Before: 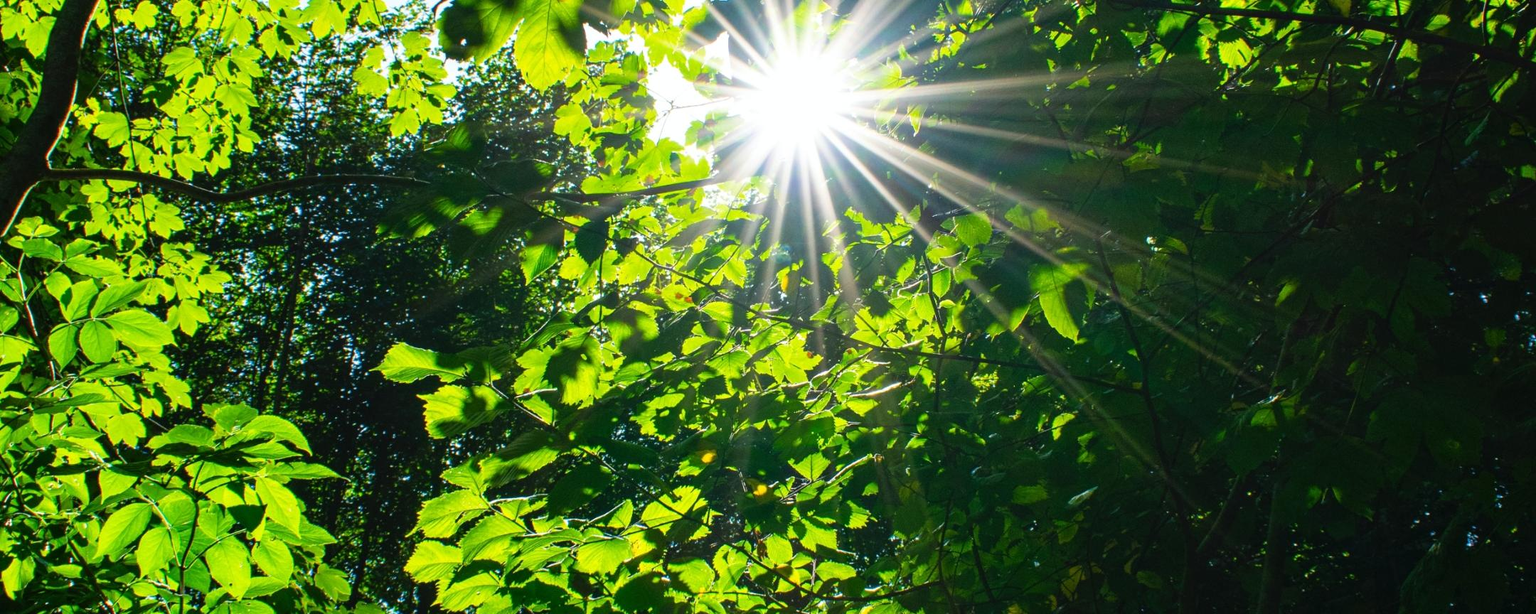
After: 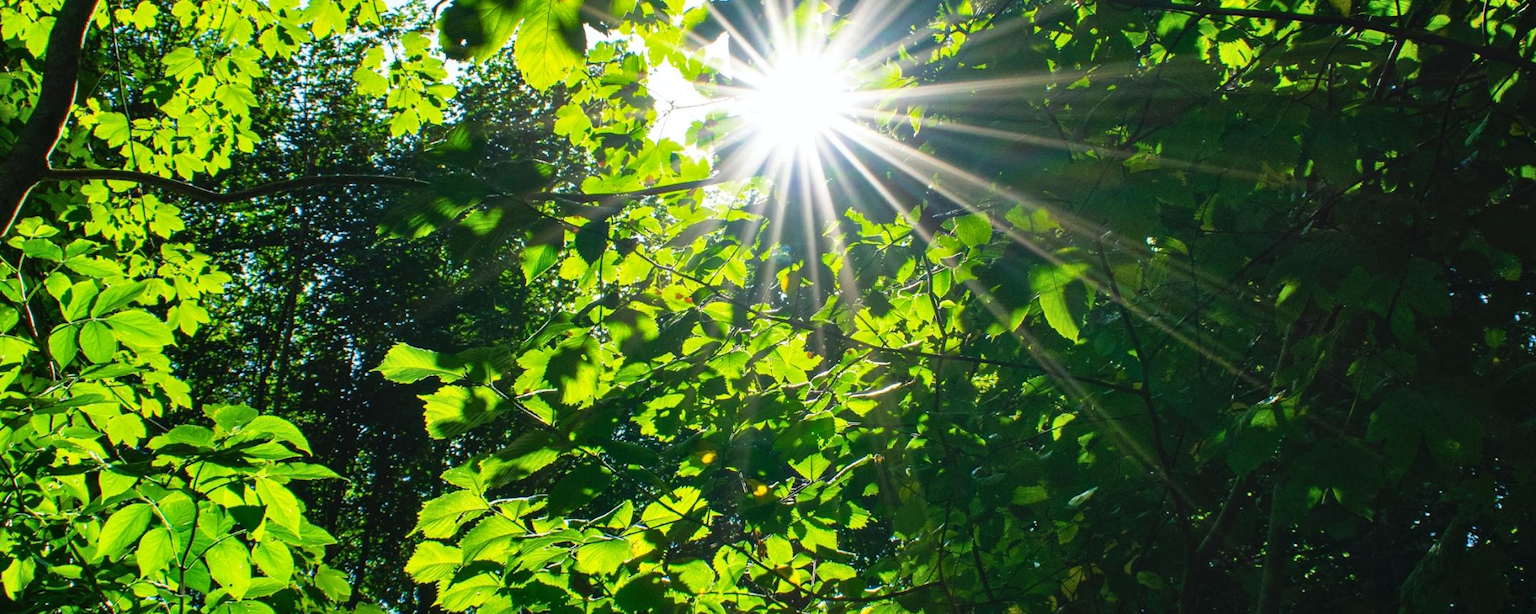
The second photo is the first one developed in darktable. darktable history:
shadows and highlights: shadows 37.38, highlights -27.34, soften with gaussian
